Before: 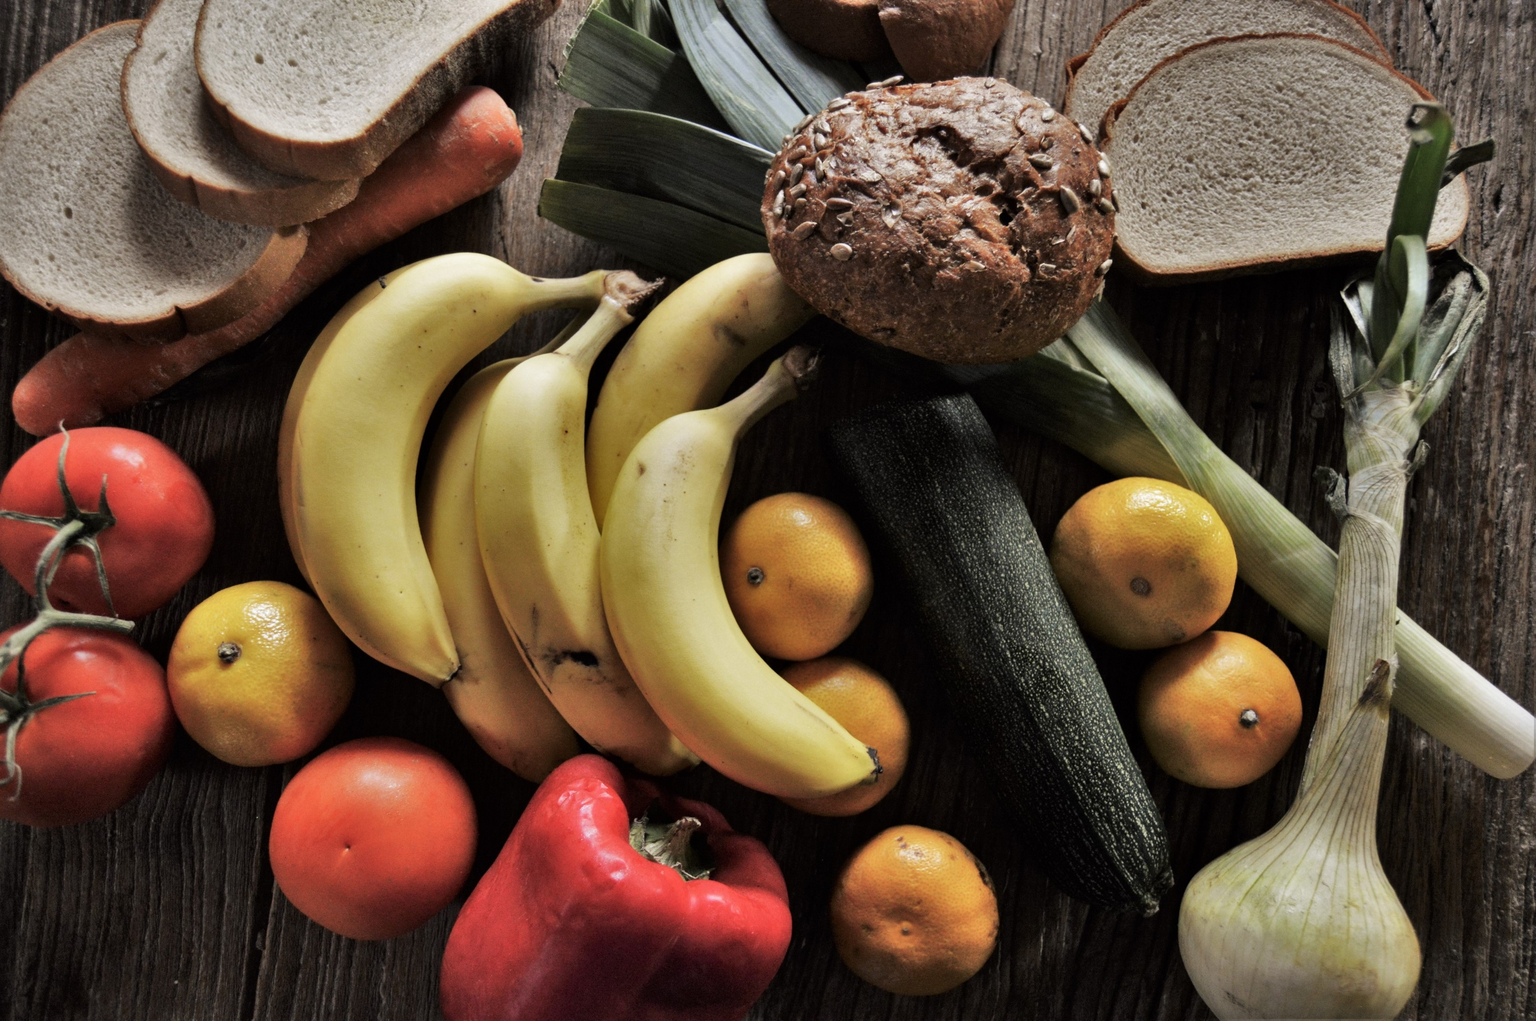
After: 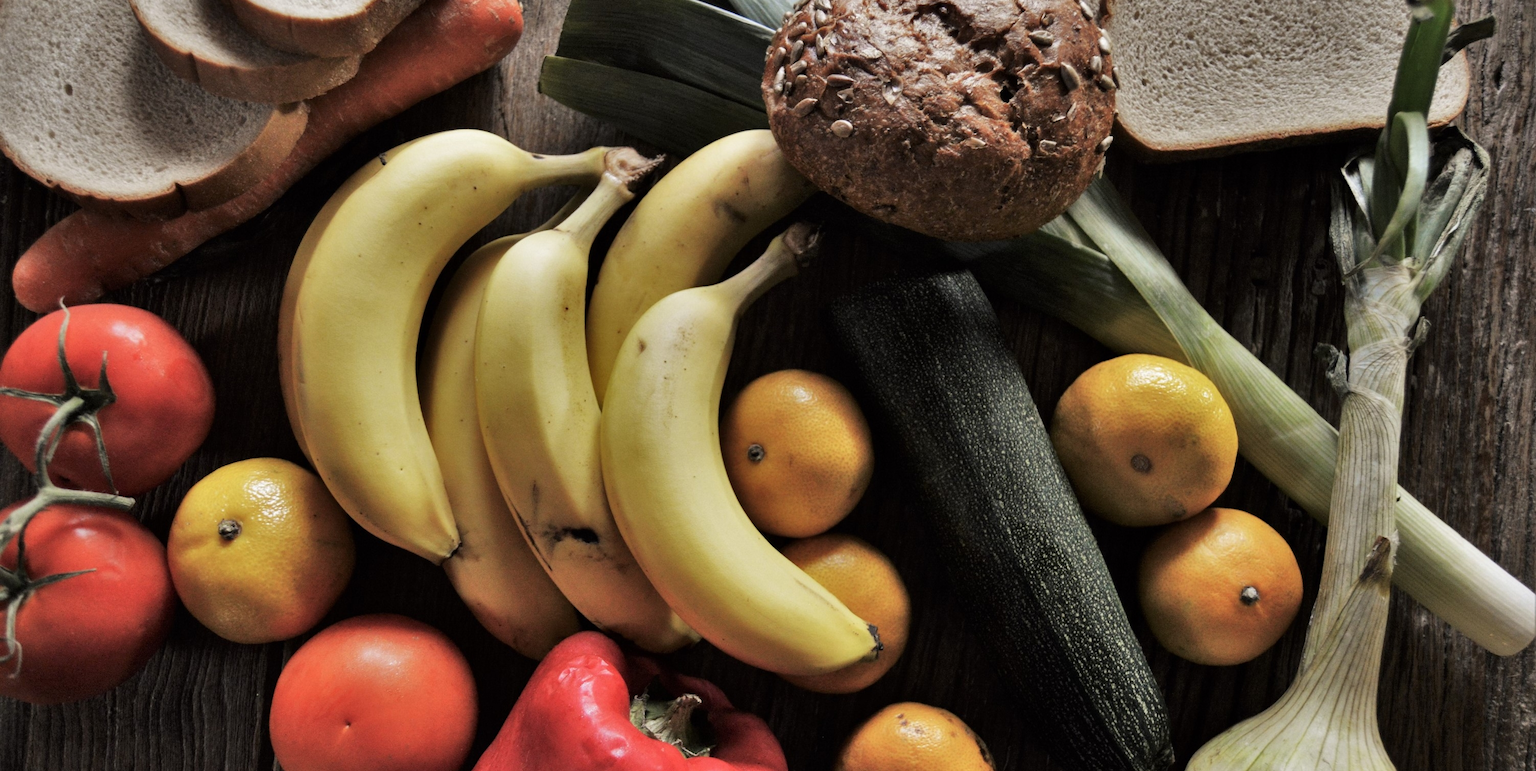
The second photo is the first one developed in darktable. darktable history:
crop and rotate: top 12.142%, bottom 12.304%
